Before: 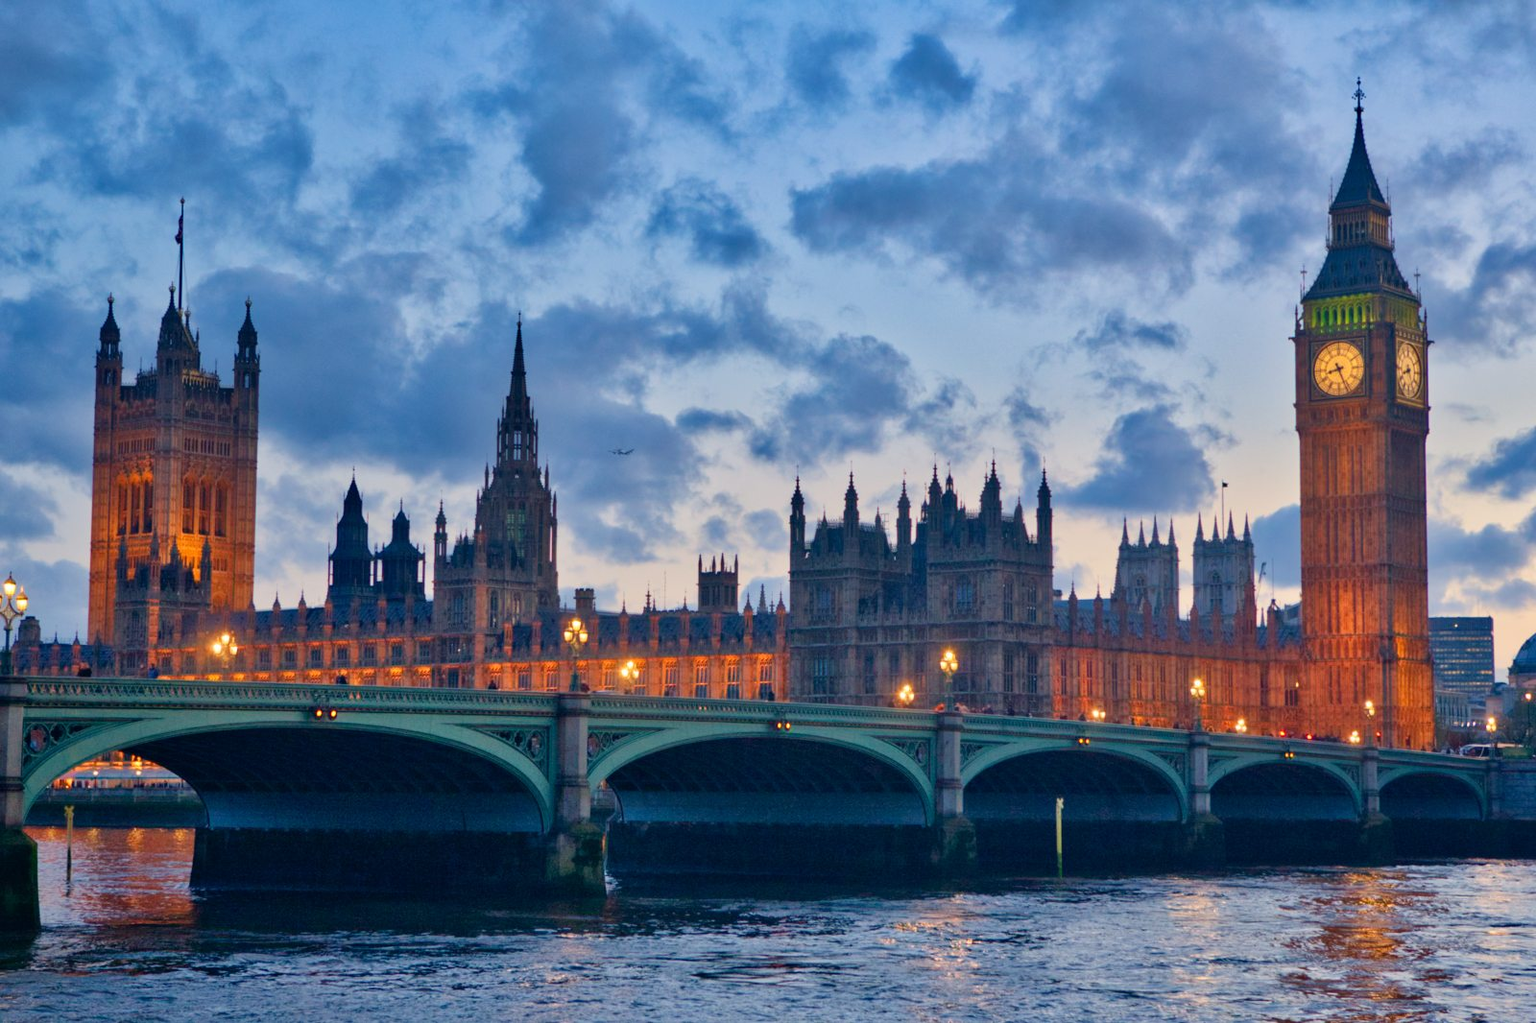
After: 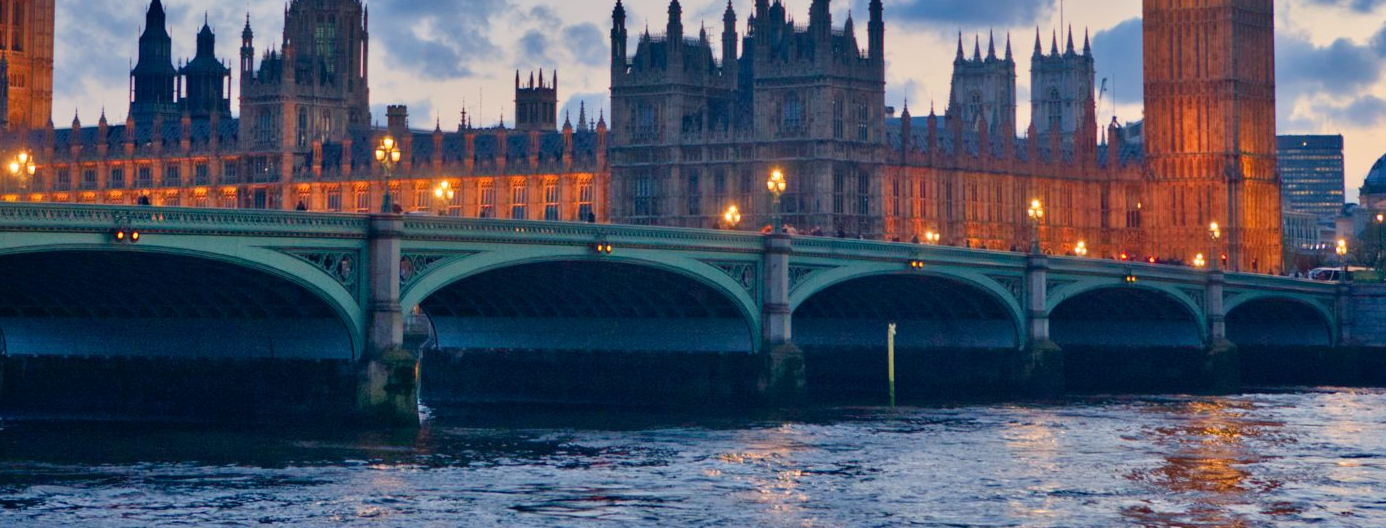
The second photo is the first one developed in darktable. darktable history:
crop and rotate: left 13.316%, top 47.742%, bottom 2.709%
